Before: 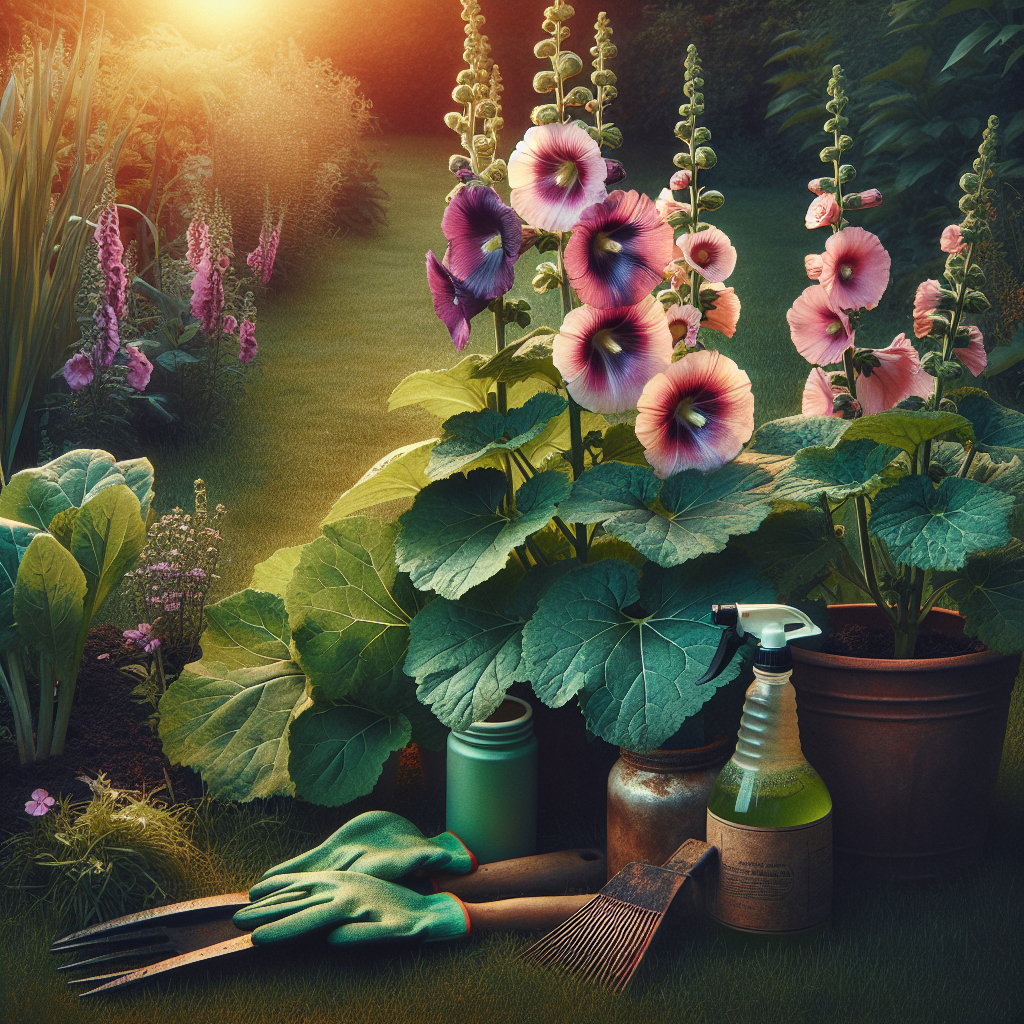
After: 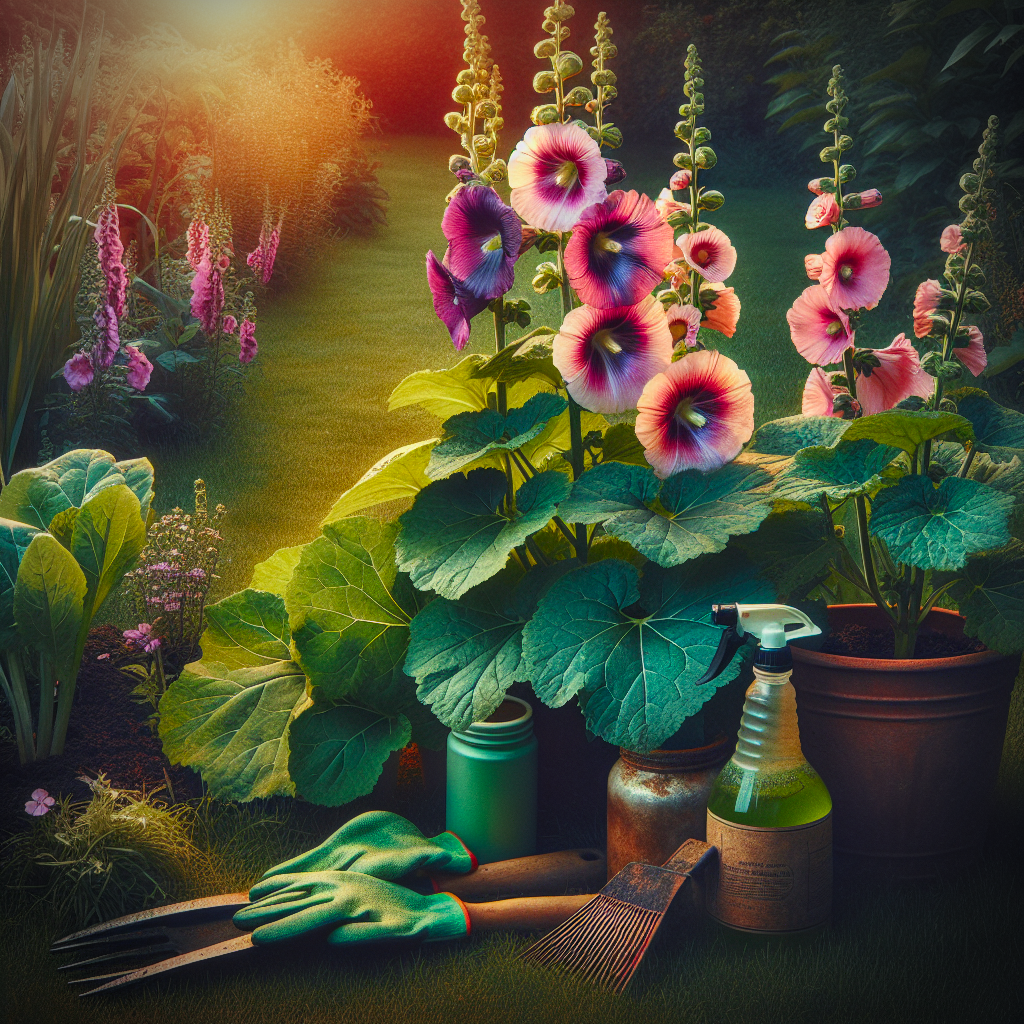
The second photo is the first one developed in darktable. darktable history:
color correction: highlights b* -0.044, saturation 1.35
local contrast: detail 109%
vignetting: brightness -0.672, dithering 16-bit output
